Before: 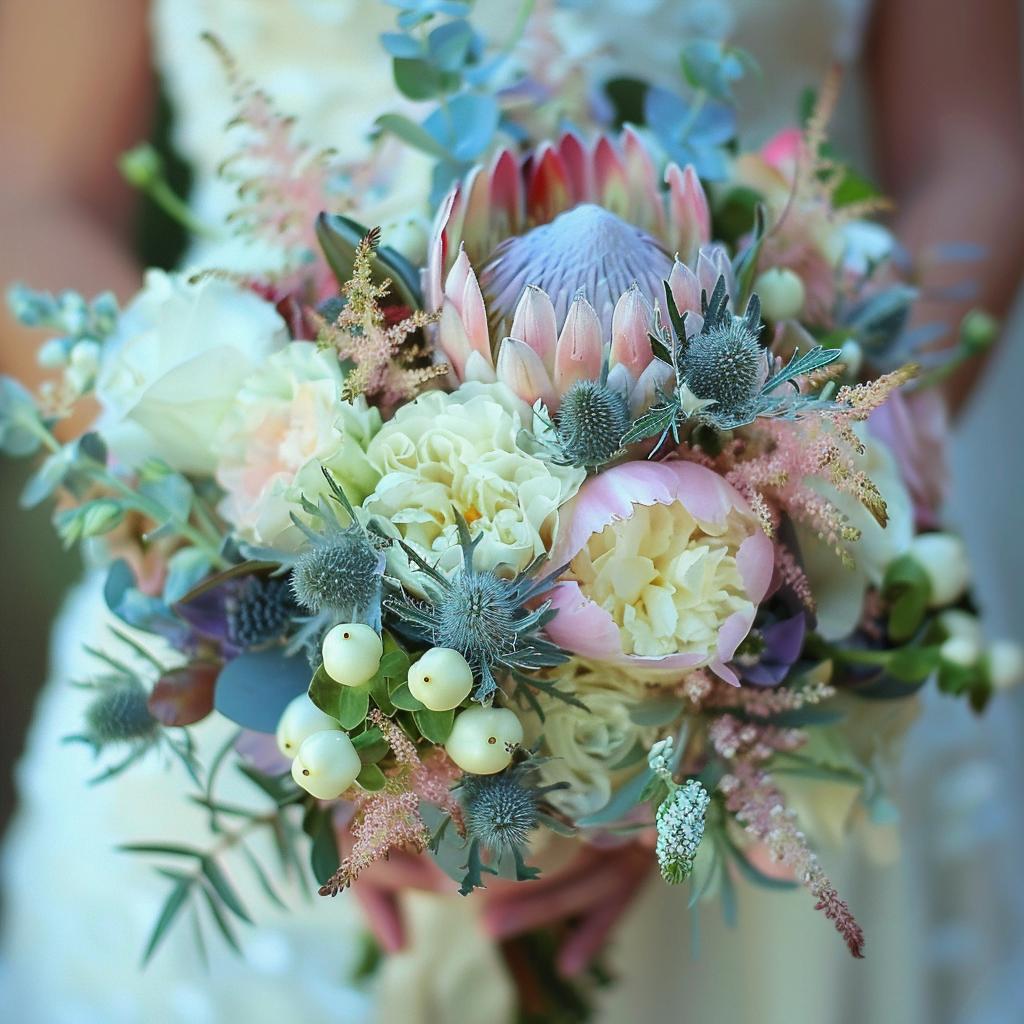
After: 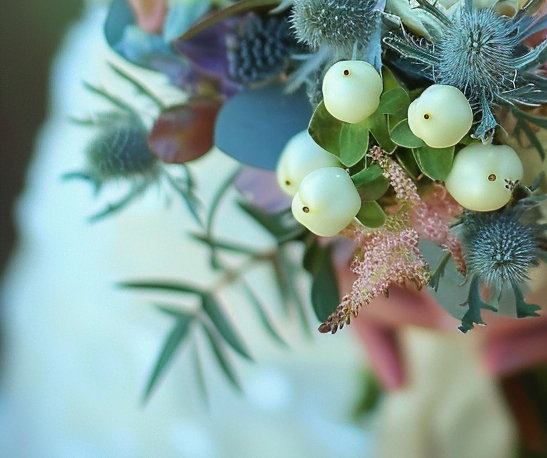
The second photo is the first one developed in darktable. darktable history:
crop and rotate: top 55%, right 46.573%, bottom 0.213%
